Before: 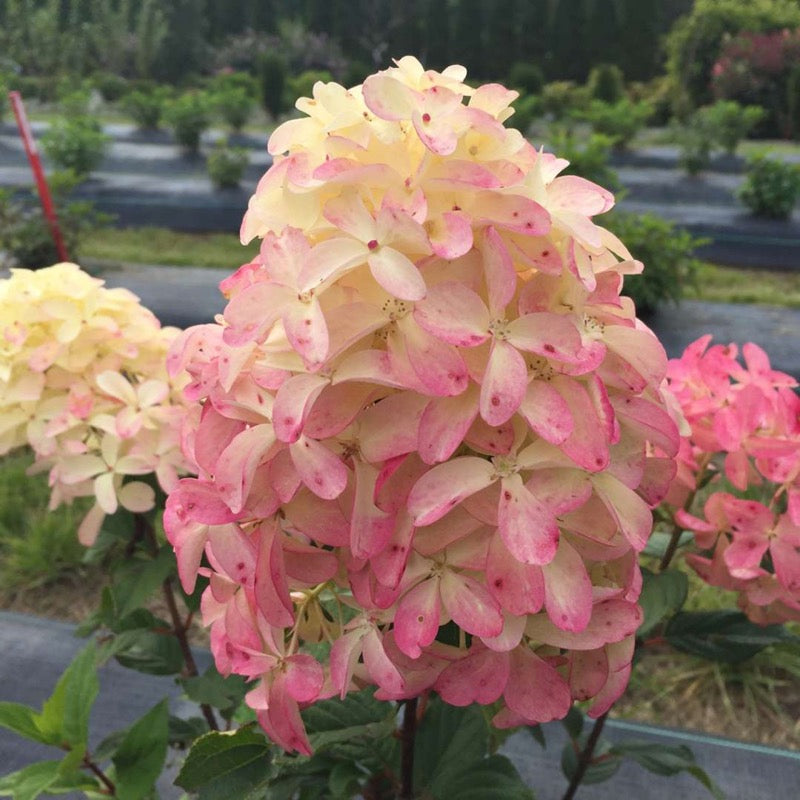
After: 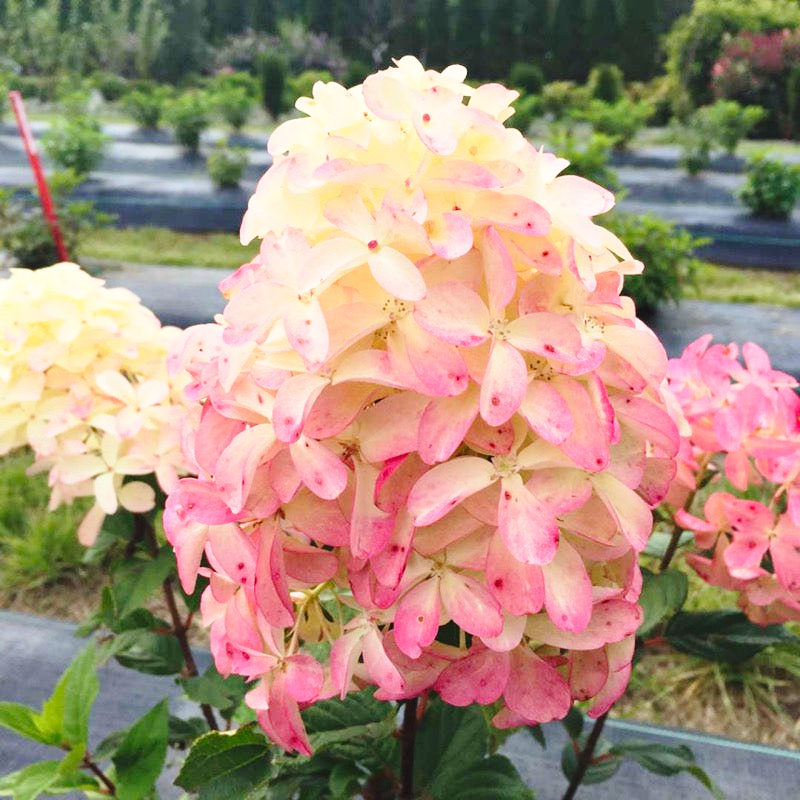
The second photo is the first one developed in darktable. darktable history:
base curve: curves: ch0 [(0, 0) (0.028, 0.03) (0.121, 0.232) (0.46, 0.748) (0.859, 0.968) (1, 1)], preserve colors none
tone equalizer: edges refinement/feathering 500, mask exposure compensation -1.57 EV, preserve details no
contrast brightness saturation: contrast 0.096, brightness 0.037, saturation 0.086
